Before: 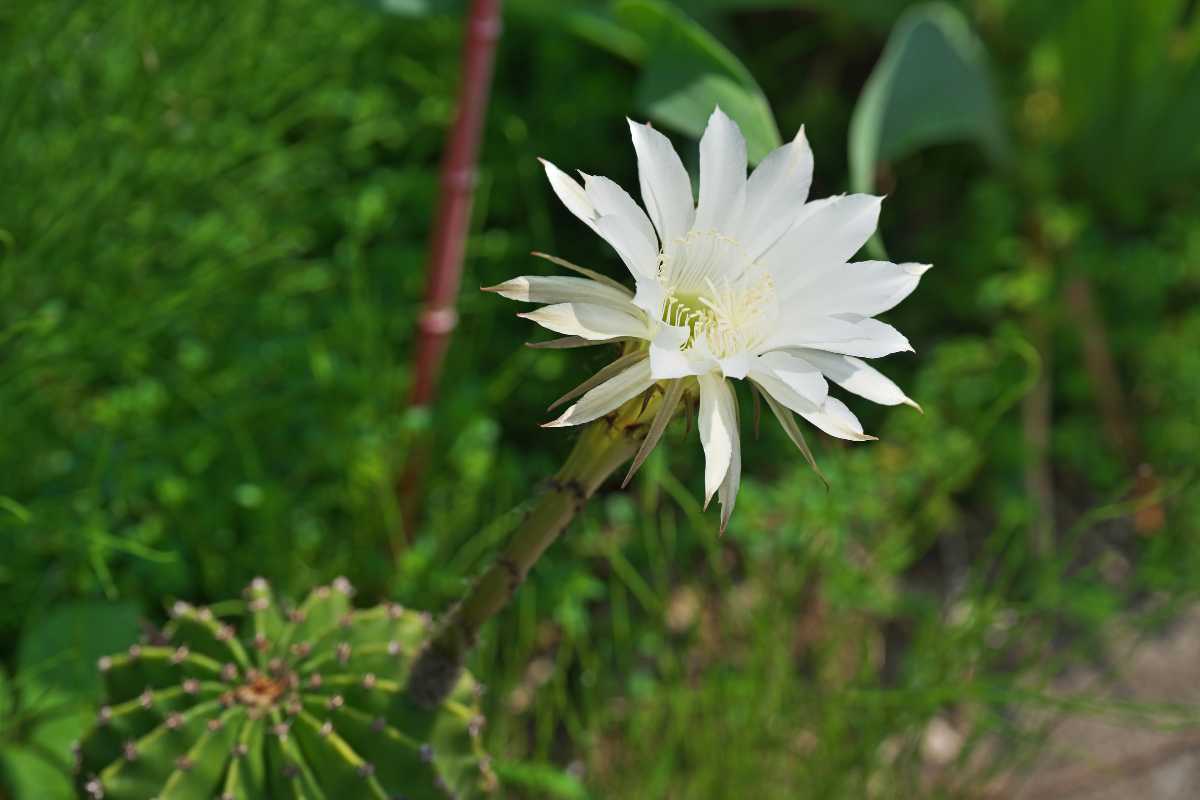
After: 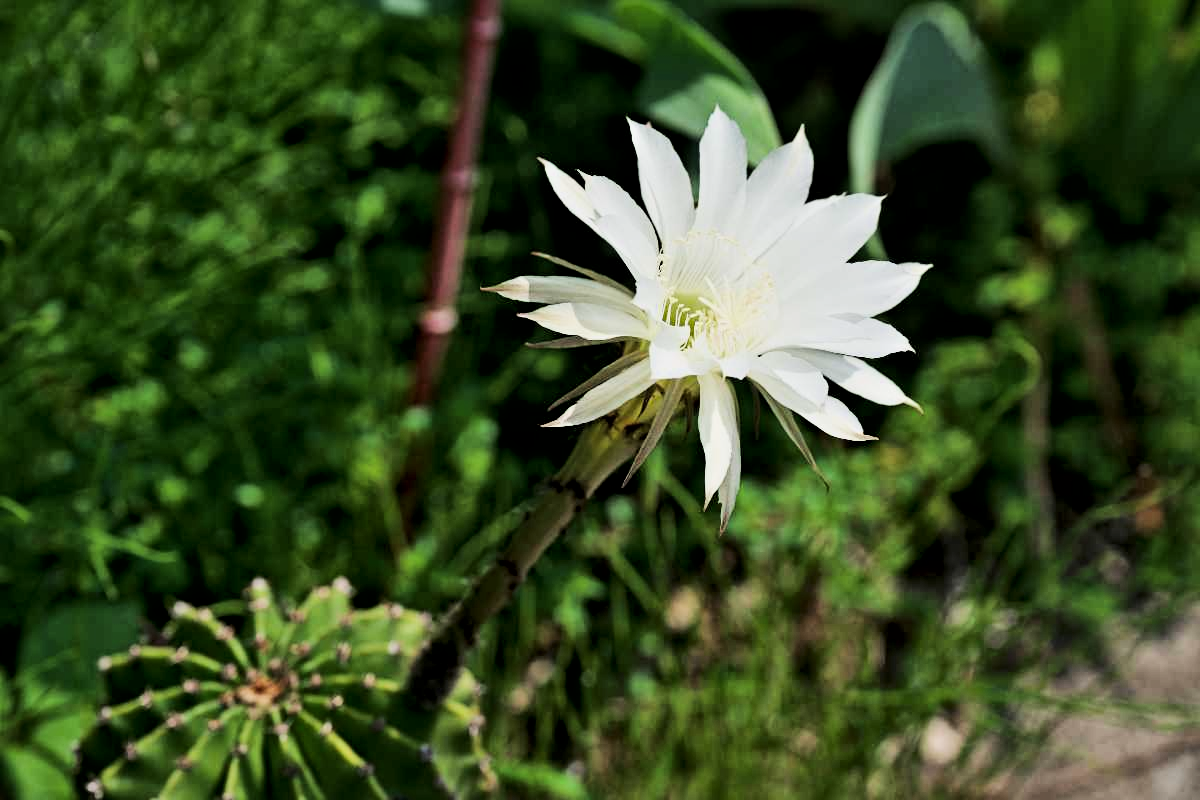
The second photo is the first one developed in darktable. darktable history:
local contrast: mode bilateral grid, contrast 20, coarseness 50, detail 150%, midtone range 0.2
tone equalizer: -8 EV -1.08 EV, -7 EV -1.02 EV, -6 EV -0.827 EV, -5 EV -0.617 EV, -3 EV 0.592 EV, -2 EV 0.884 EV, -1 EV 0.987 EV, +0 EV 1.06 EV, edges refinement/feathering 500, mask exposure compensation -1.57 EV, preserve details no
filmic rgb: black relative exposure -7.65 EV, white relative exposure 4.56 EV, threshold 3.04 EV, hardness 3.61, iterations of high-quality reconstruction 0, enable highlight reconstruction true
